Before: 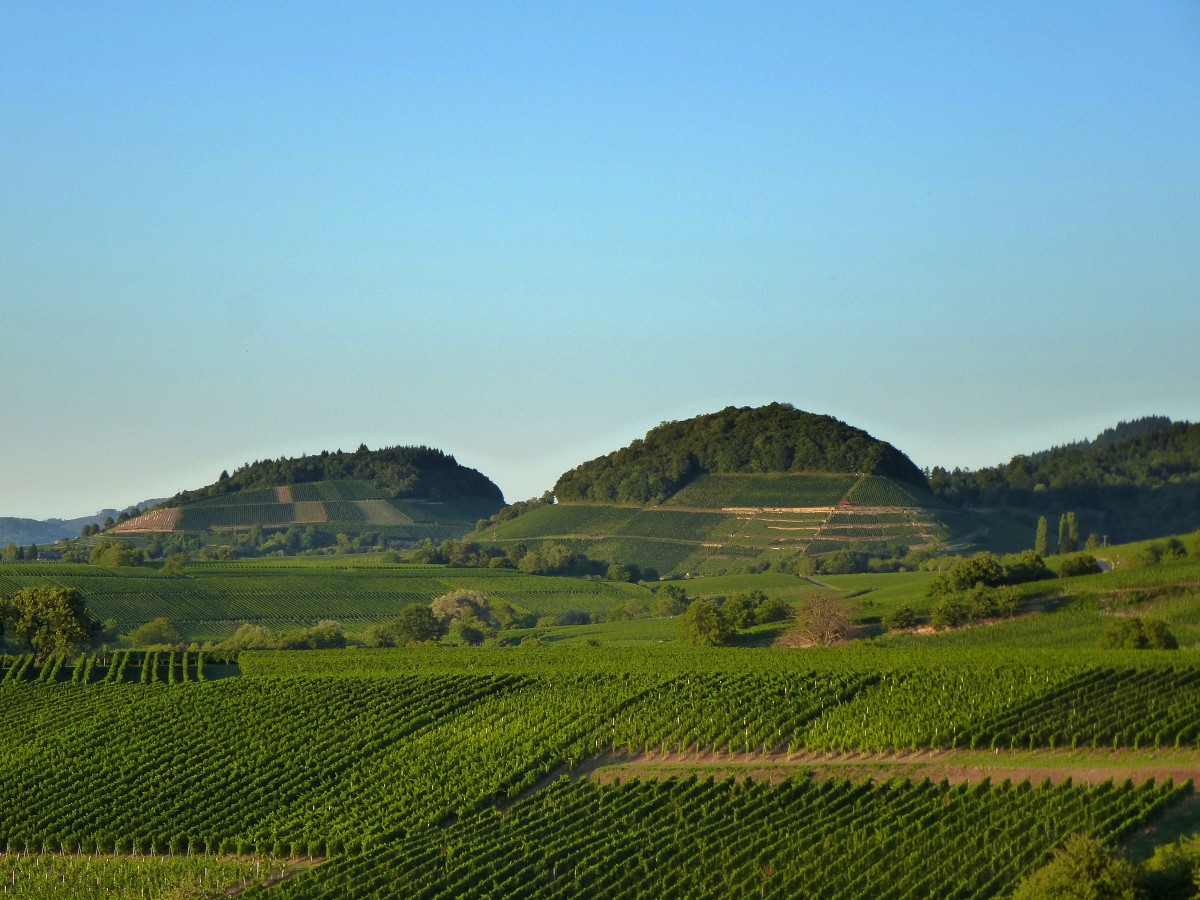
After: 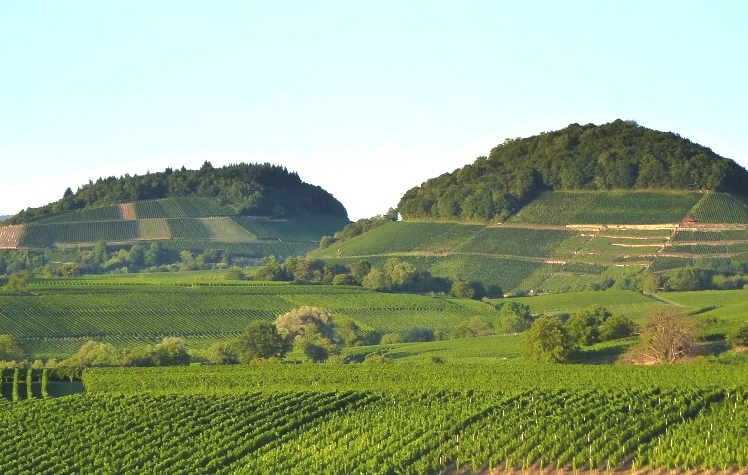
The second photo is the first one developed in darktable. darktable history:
crop: left 13.034%, top 31.477%, right 24.594%, bottom 15.672%
exposure: black level correction -0.005, exposure 1.007 EV, compensate highlight preservation false
